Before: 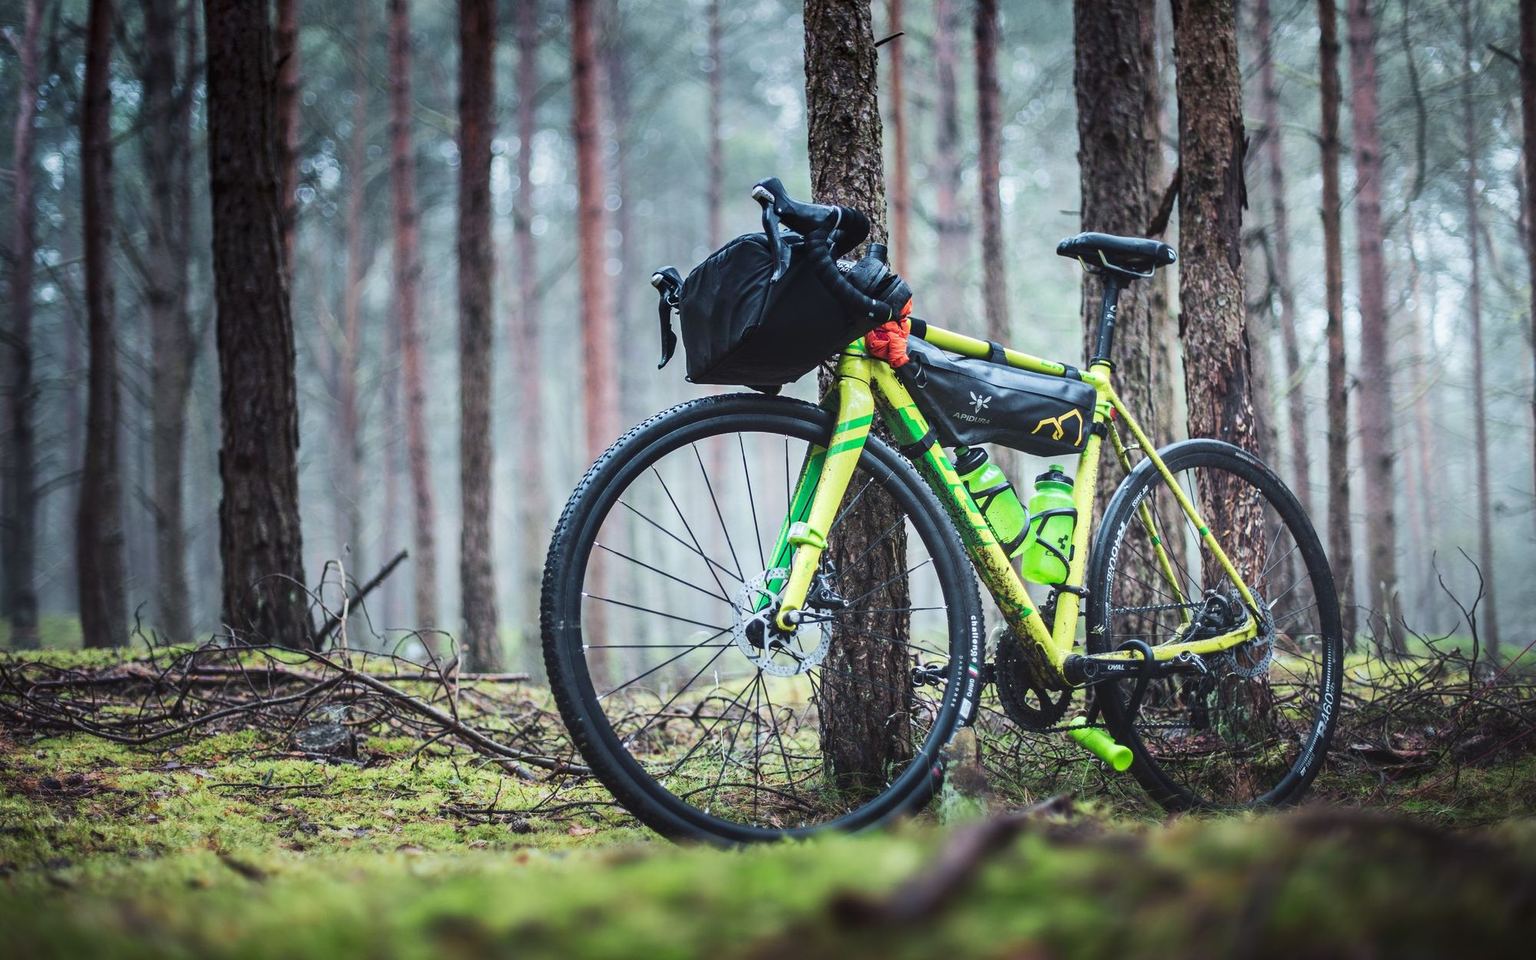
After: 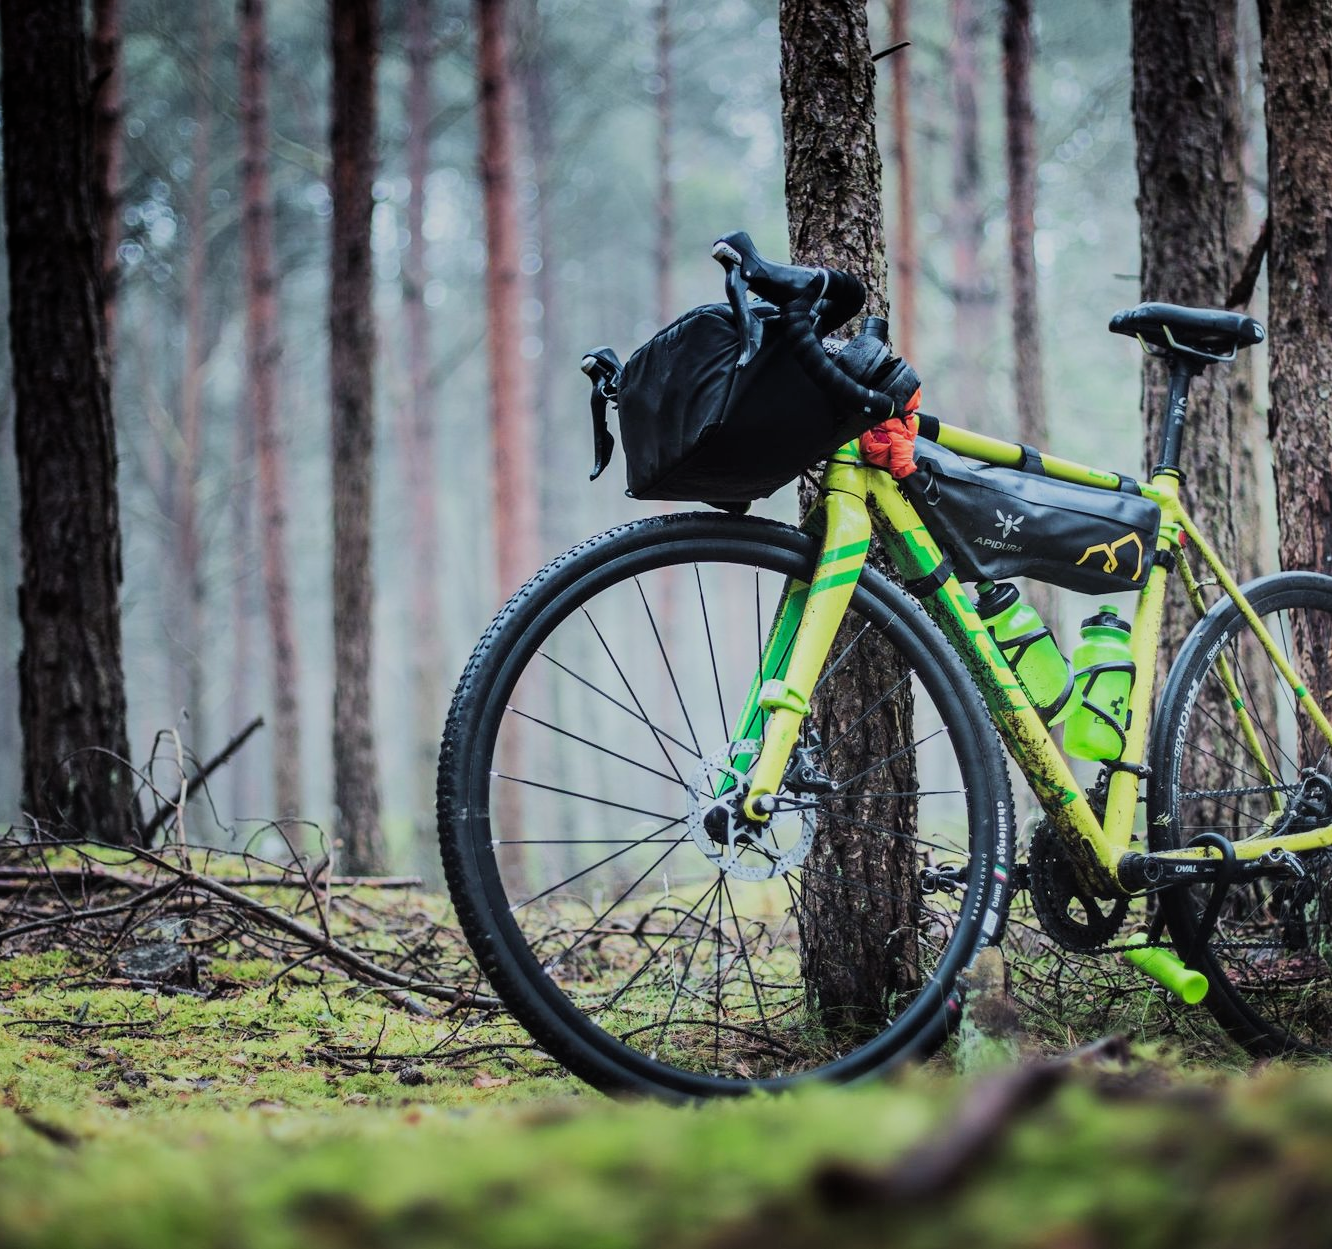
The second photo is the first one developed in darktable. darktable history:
crop and rotate: left 13.354%, right 20.03%
filmic rgb: black relative exposure -7.65 EV, white relative exposure 4.56 EV, threshold 3 EV, hardness 3.61, contrast 1.053, color science v6 (2022), enable highlight reconstruction true
